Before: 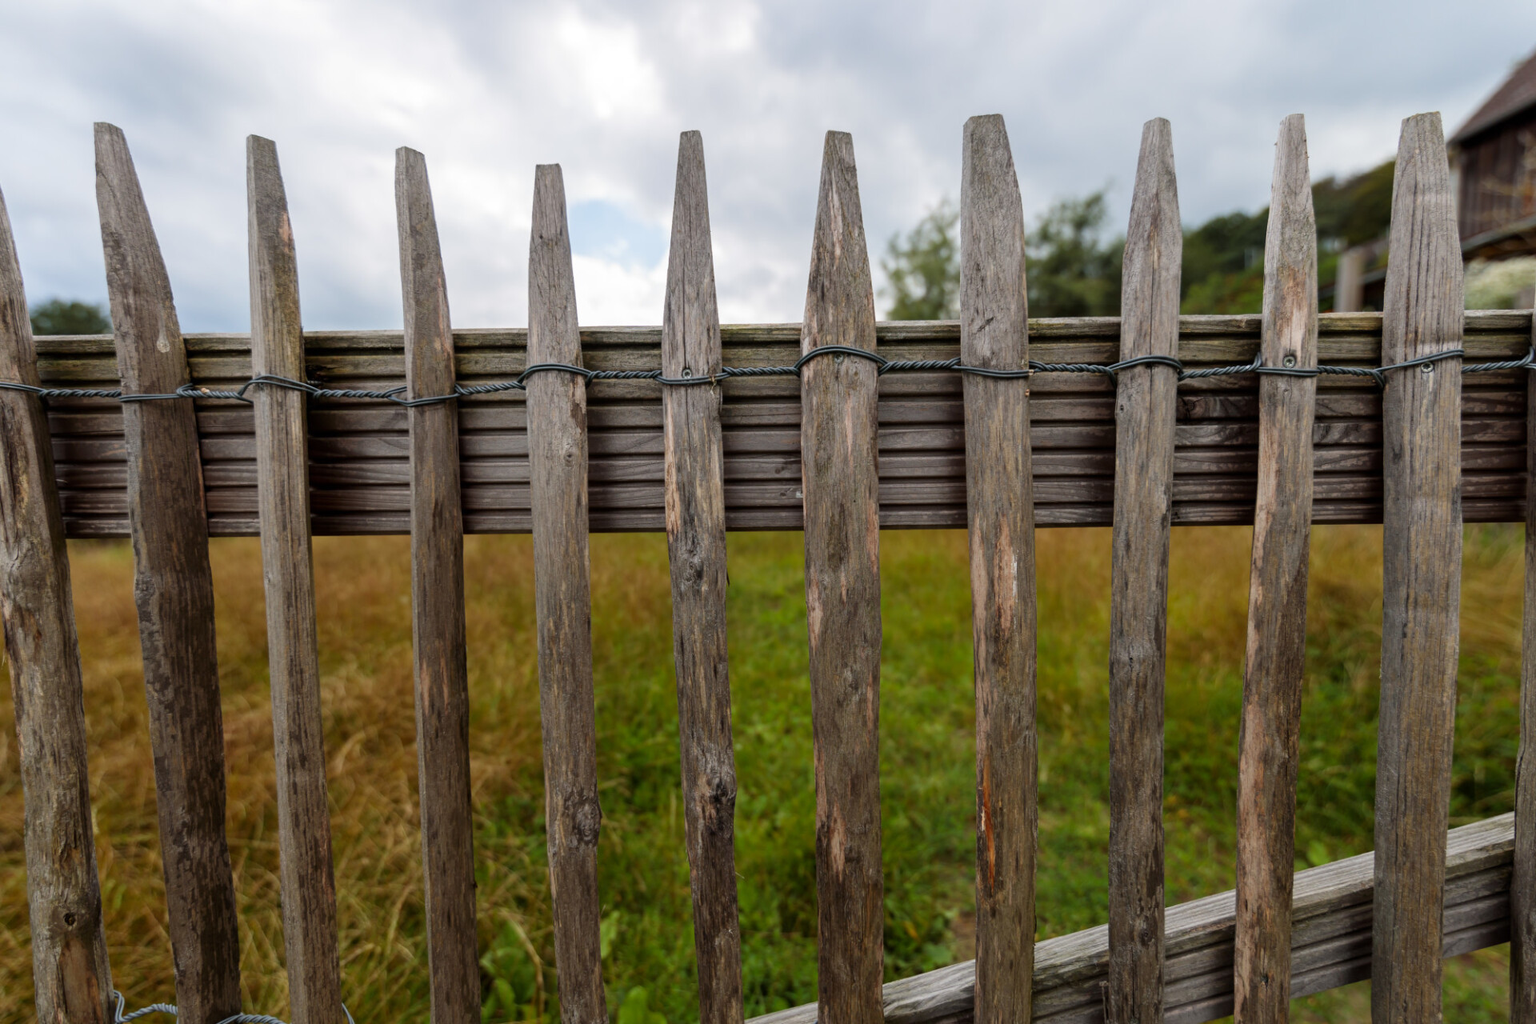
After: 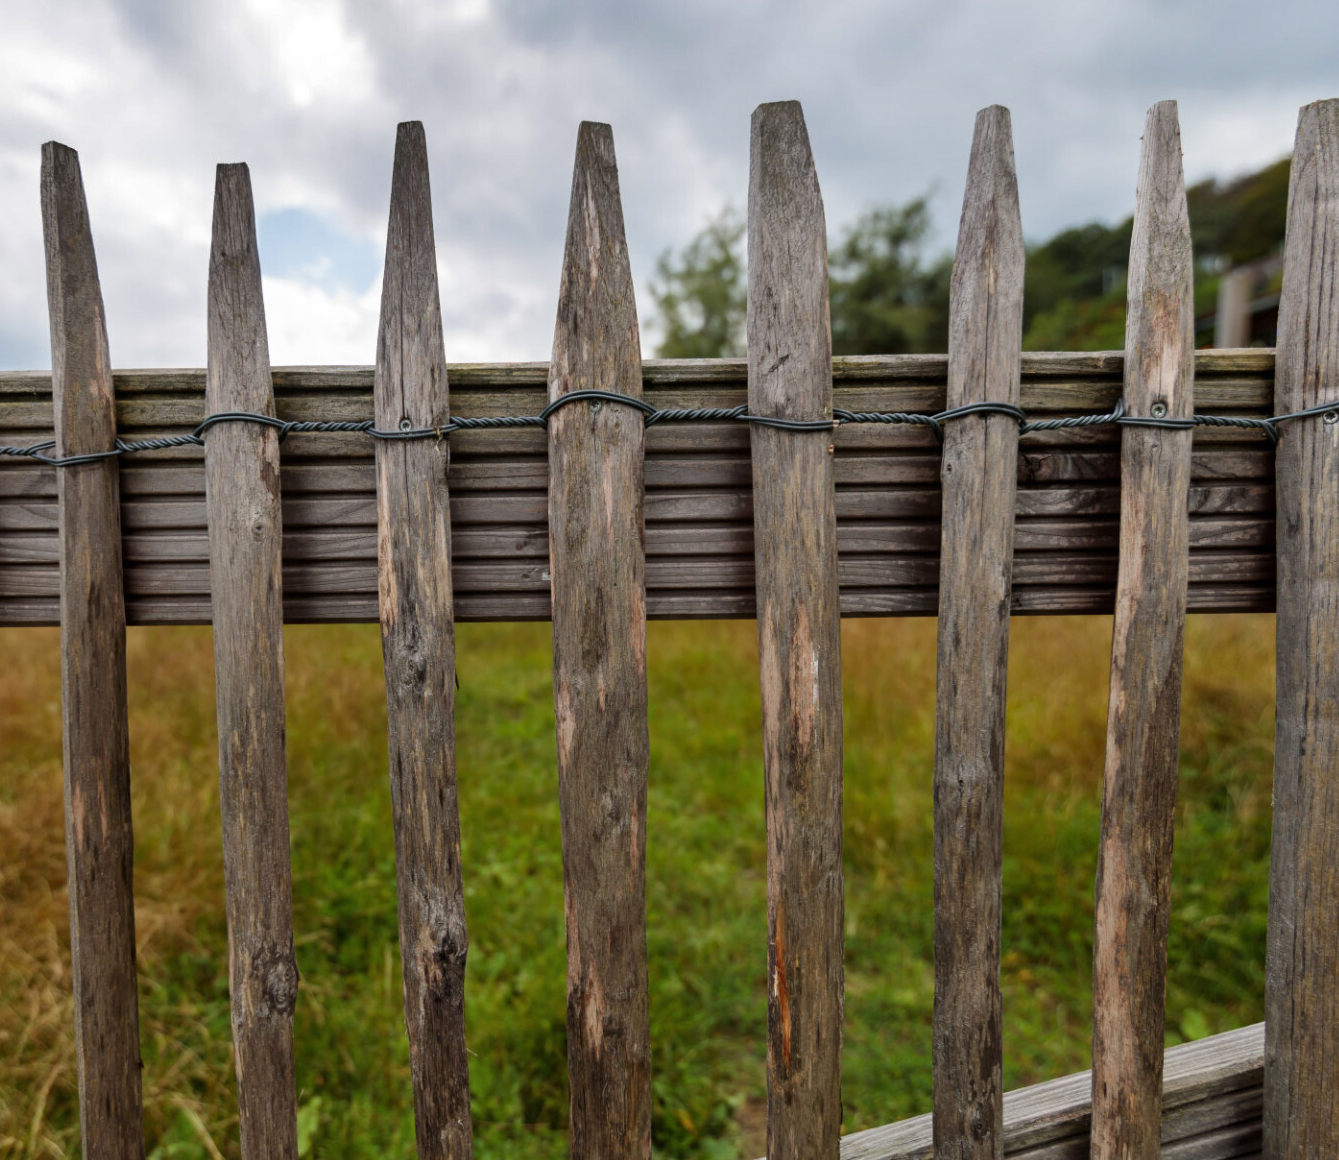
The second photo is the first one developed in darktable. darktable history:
shadows and highlights: shadows 40, highlights -52.73, low approximation 0.01, soften with gaussian
crop and rotate: left 23.629%, top 3.331%, right 6.619%, bottom 6.036%
contrast brightness saturation: contrast 0.054
